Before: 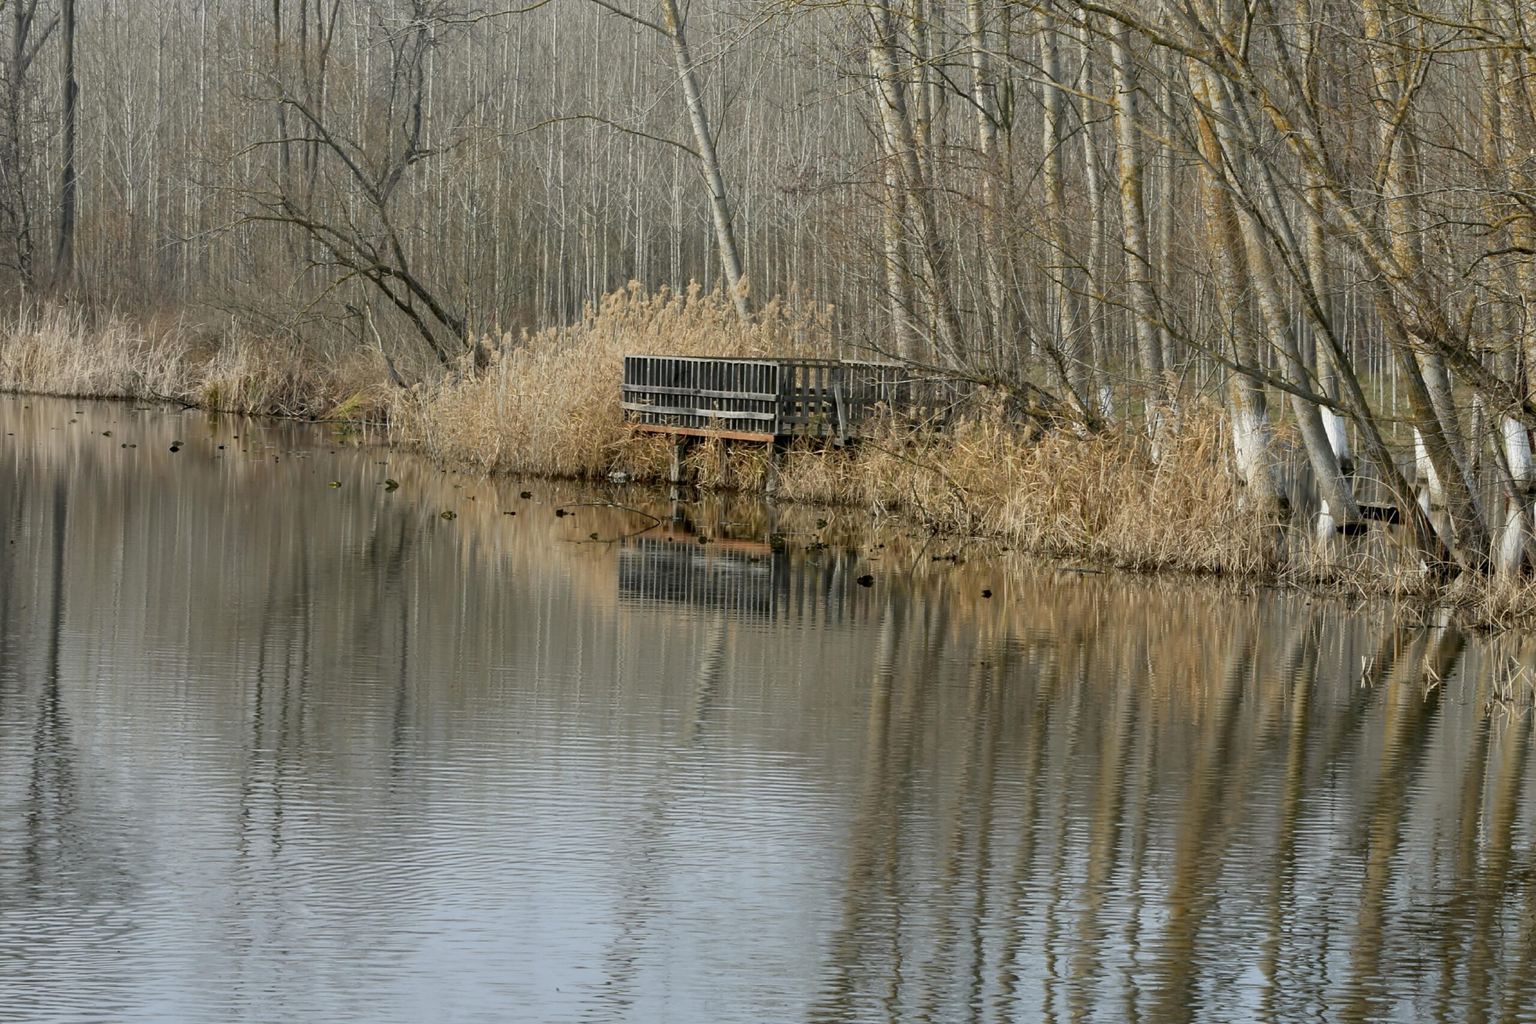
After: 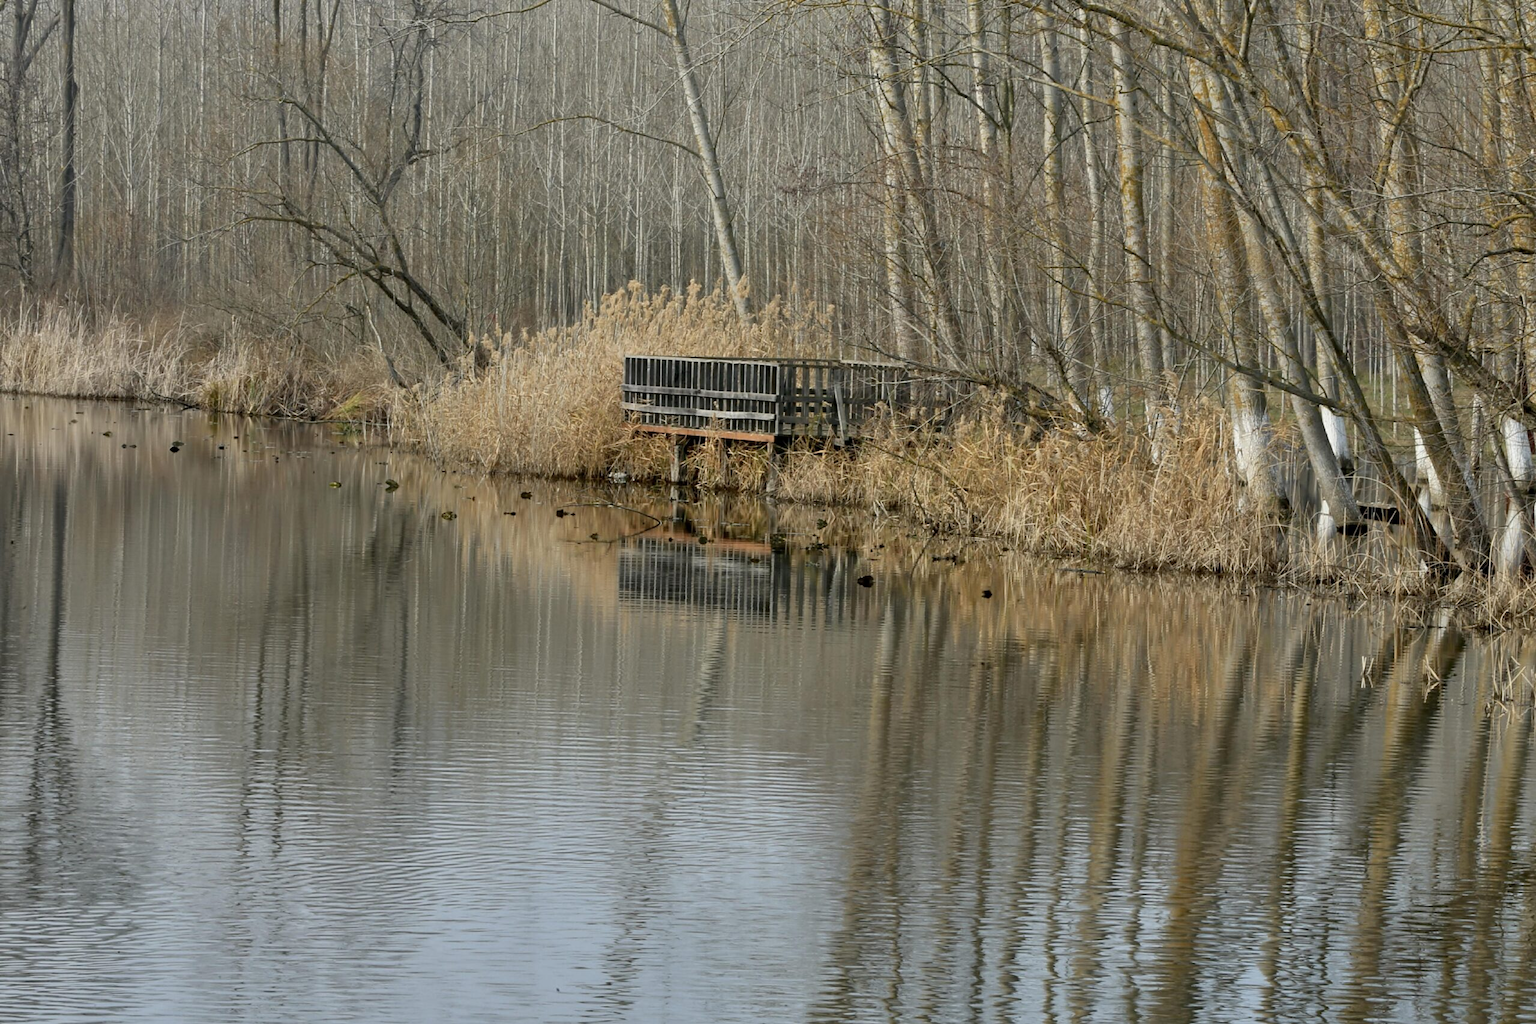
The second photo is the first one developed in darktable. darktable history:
shadows and highlights: soften with gaussian
white balance: emerald 1
tone equalizer: on, module defaults
